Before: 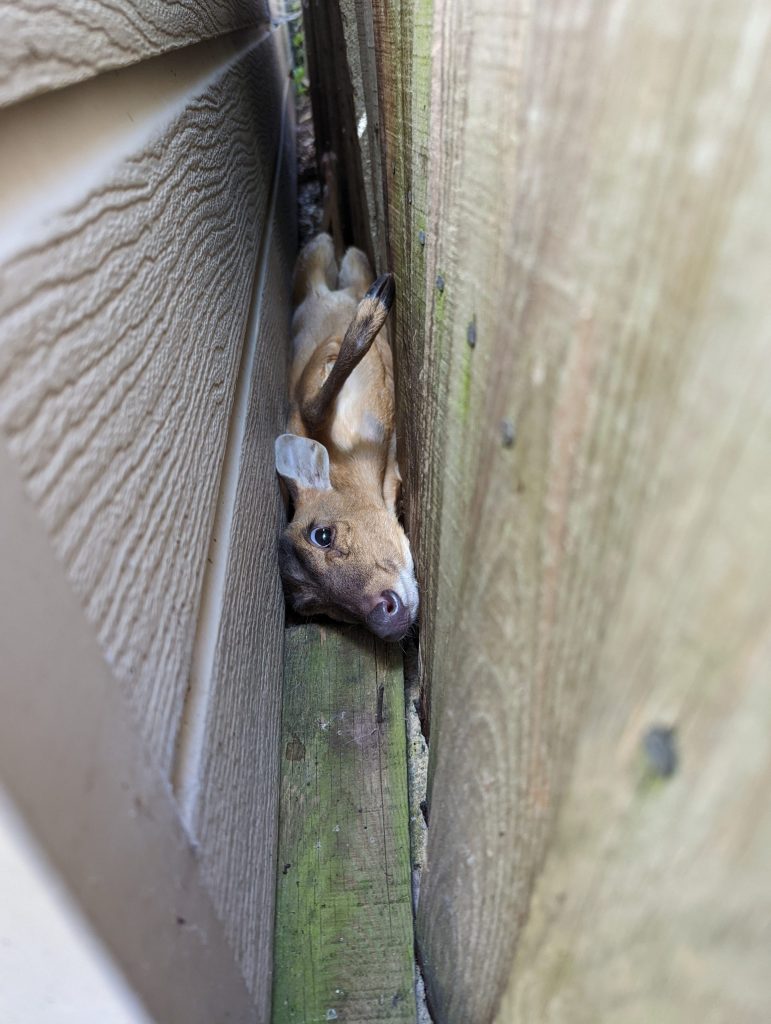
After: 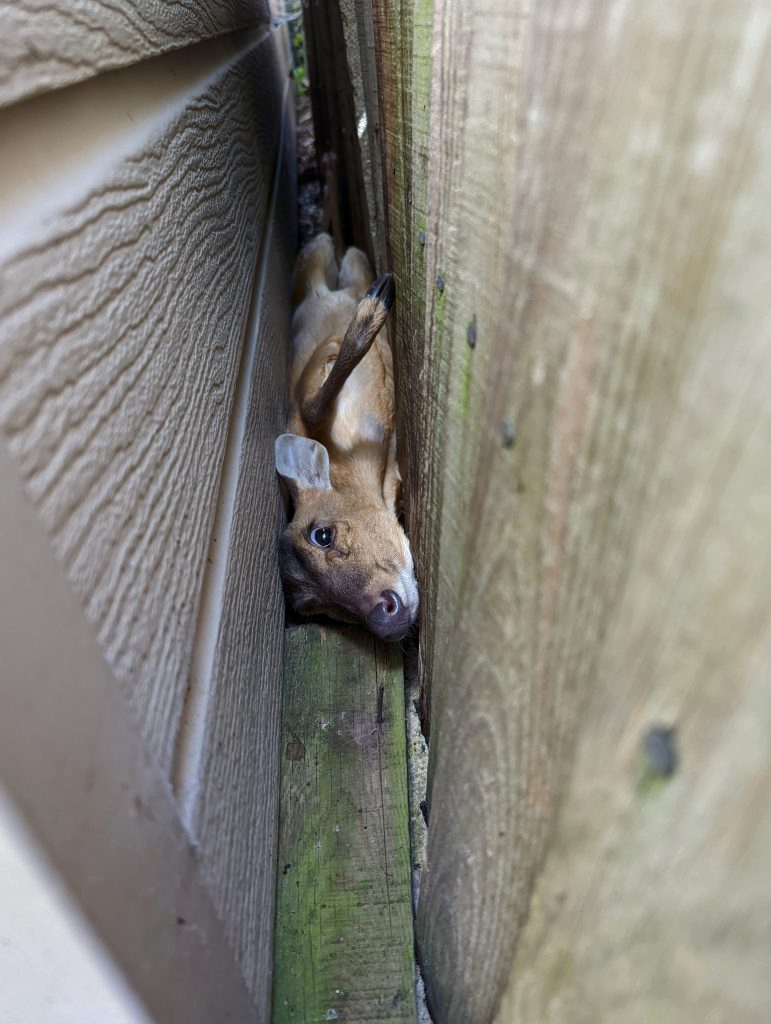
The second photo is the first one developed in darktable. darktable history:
shadows and highlights: shadows 25.95, highlights -25.11
contrast brightness saturation: brightness -0.098
